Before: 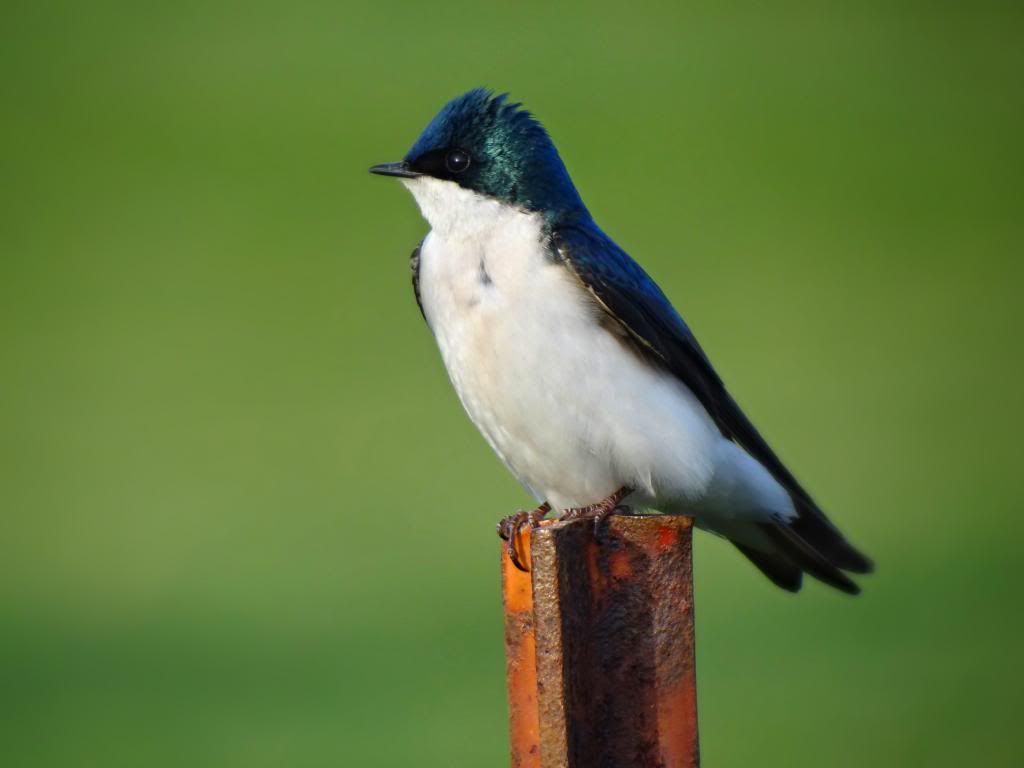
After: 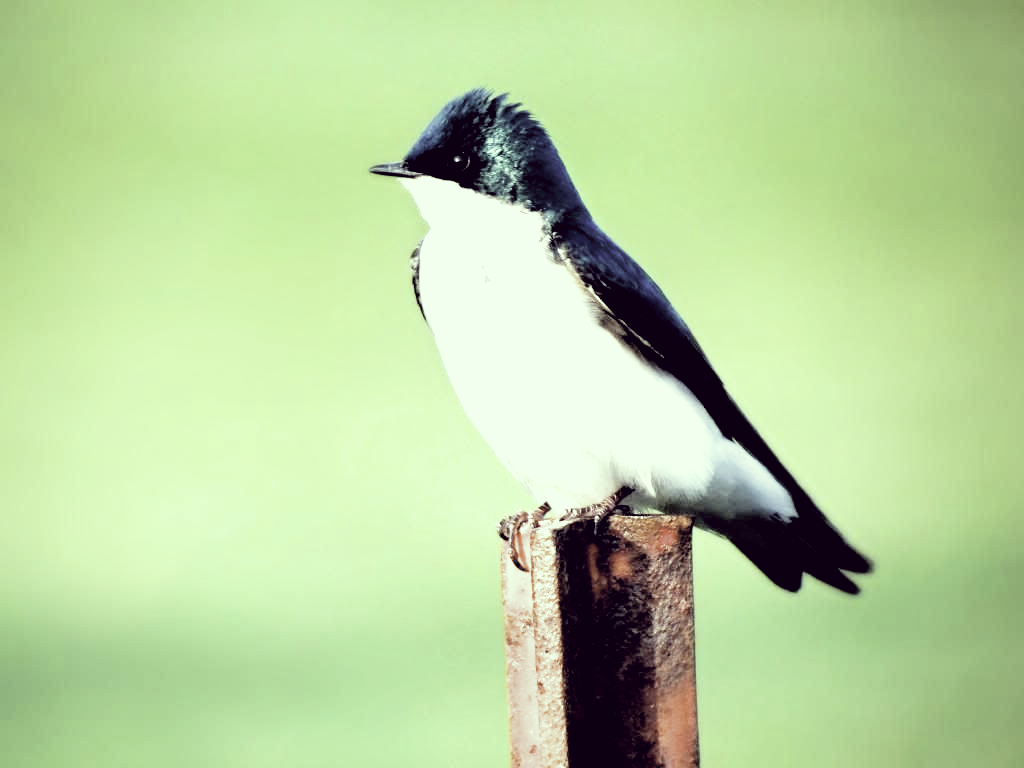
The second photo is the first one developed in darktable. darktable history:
tone equalizer: -8 EV -0.781 EV, -7 EV -0.696 EV, -6 EV -0.565 EV, -5 EV -0.366 EV, -3 EV 0.387 EV, -2 EV 0.6 EV, -1 EV 0.692 EV, +0 EV 0.779 EV
exposure: black level correction 0.009, exposure 1.432 EV, compensate exposure bias true, compensate highlight preservation false
color correction: highlights a* -20.89, highlights b* 20.62, shadows a* 19.37, shadows b* -20.41, saturation 0.413
filmic rgb: black relative exposure -5.11 EV, white relative exposure 3.18 EV, threshold 5.96 EV, hardness 3.45, contrast 1.198, highlights saturation mix -49.05%, enable highlight reconstruction true
